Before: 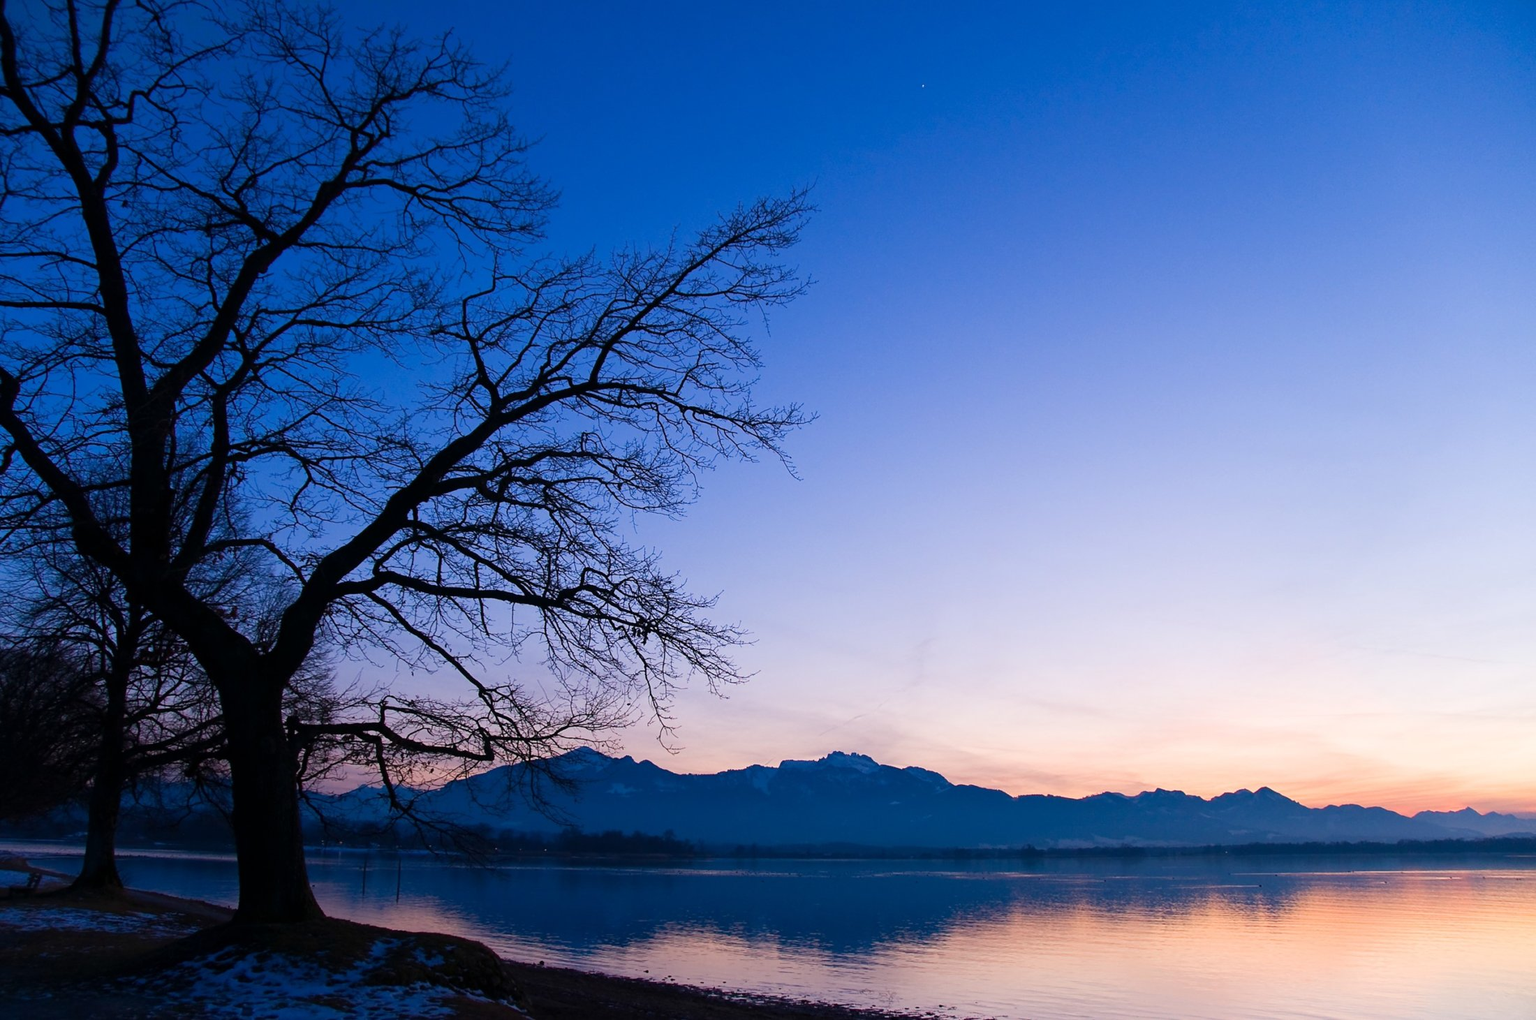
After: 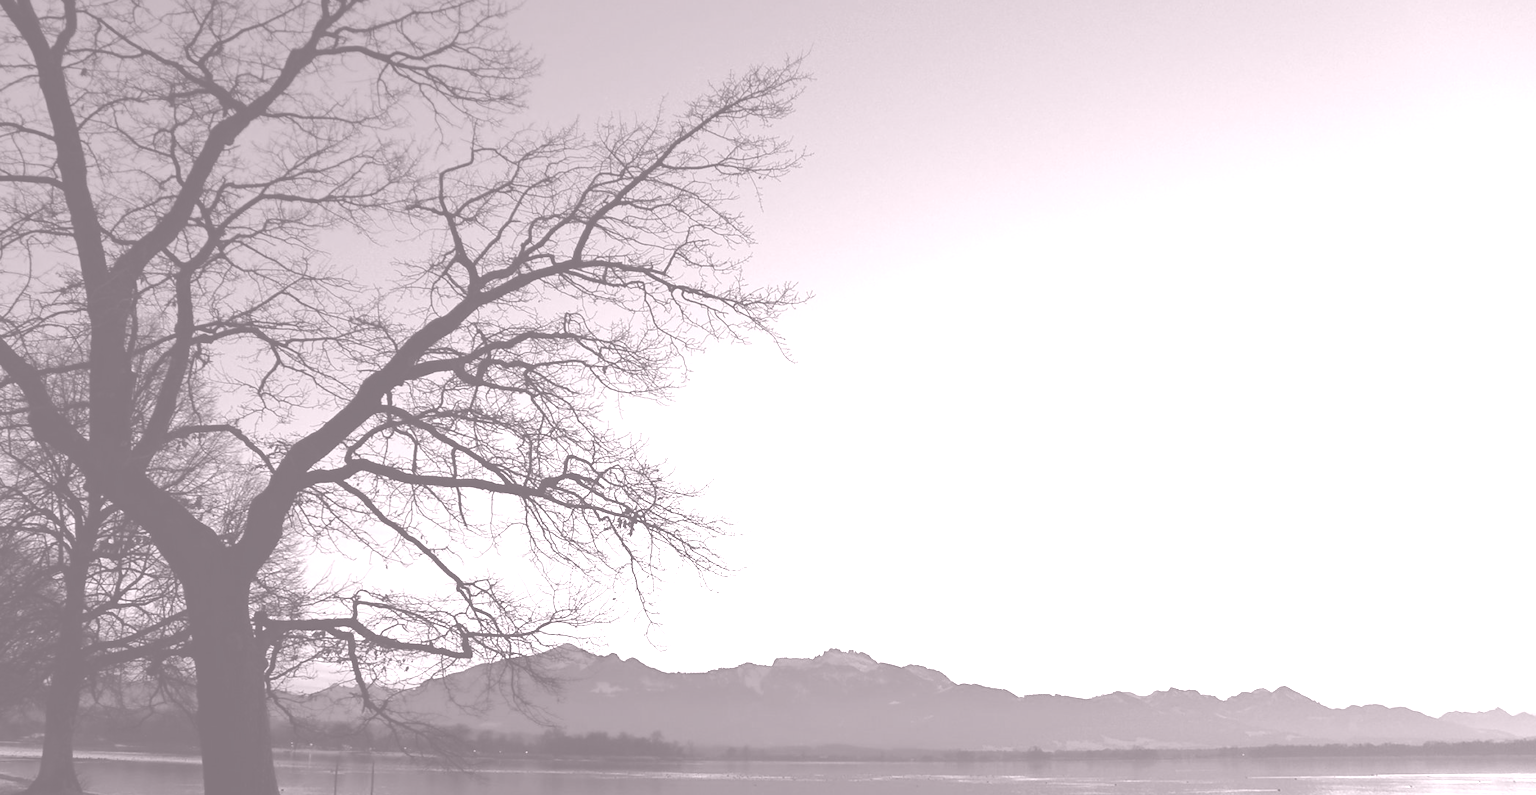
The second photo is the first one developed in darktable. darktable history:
colorize: hue 25.2°, saturation 83%, source mix 82%, lightness 79%, version 1
crop and rotate: left 2.991%, top 13.302%, right 1.981%, bottom 12.636%
